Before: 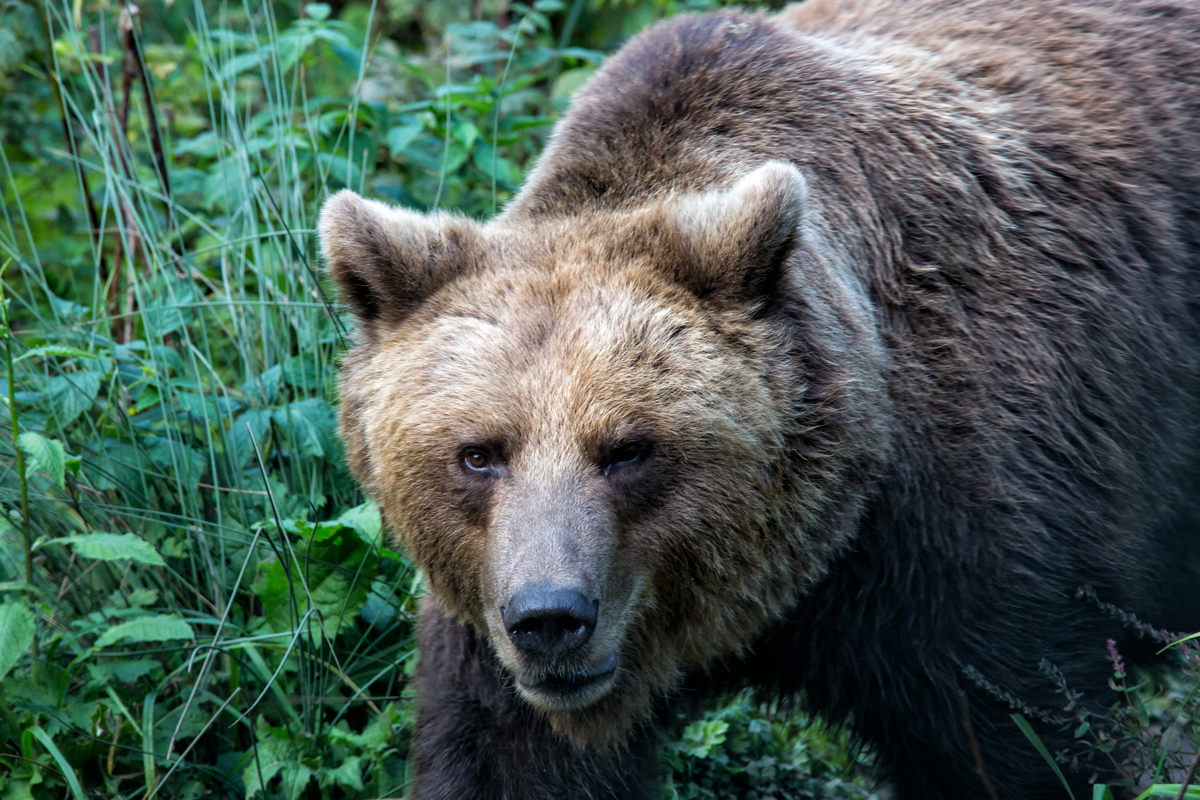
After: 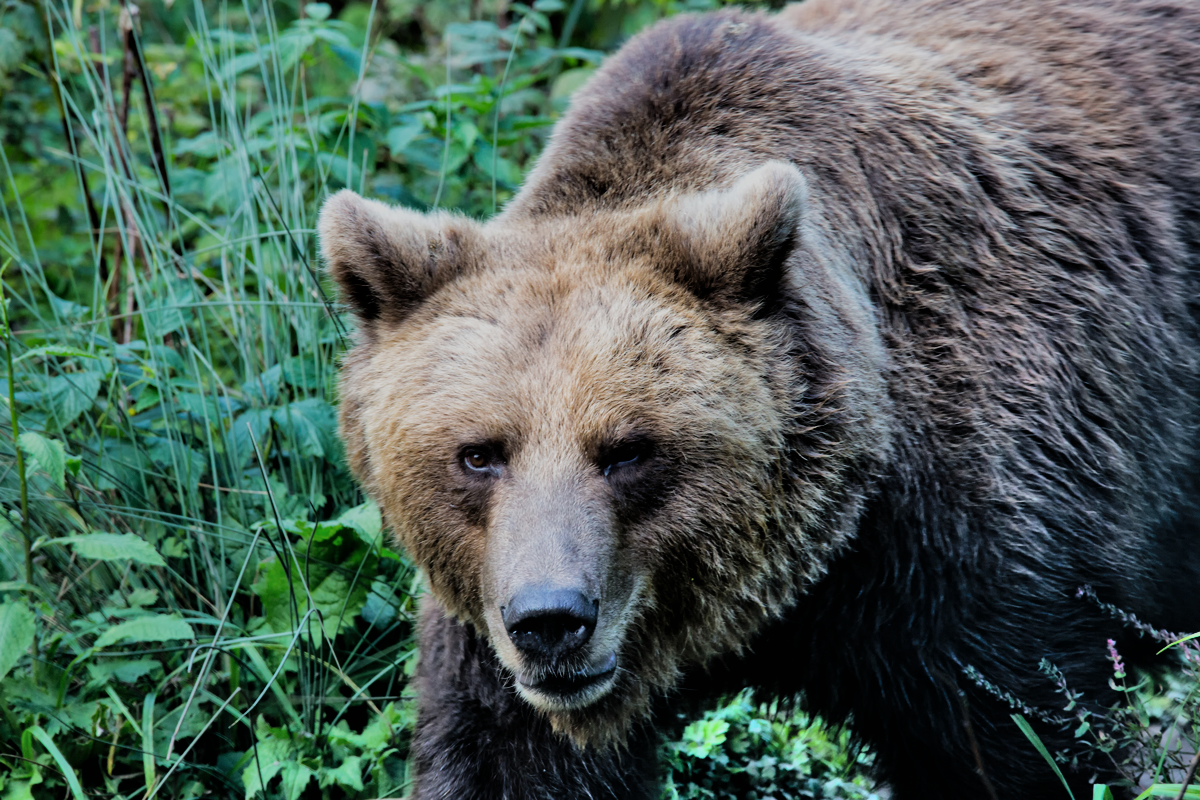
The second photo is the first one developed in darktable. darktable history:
shadows and highlights: shadows 59.67, highlights -60.18, soften with gaussian
filmic rgb: black relative exposure -7.65 EV, white relative exposure 4.56 EV, hardness 3.61
